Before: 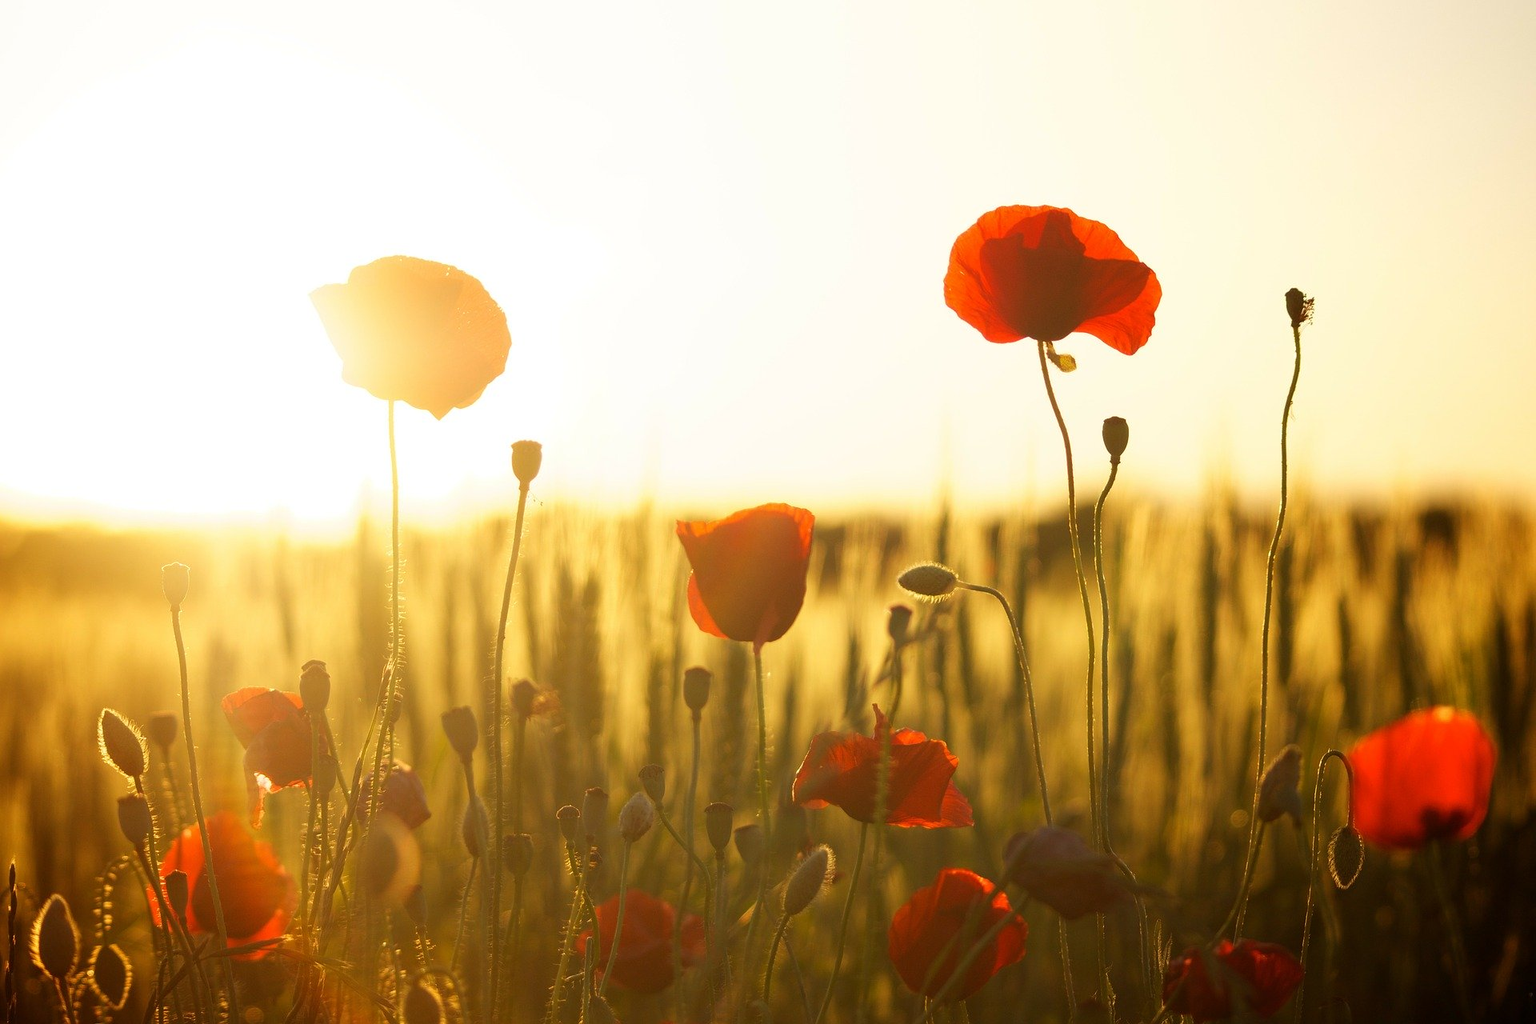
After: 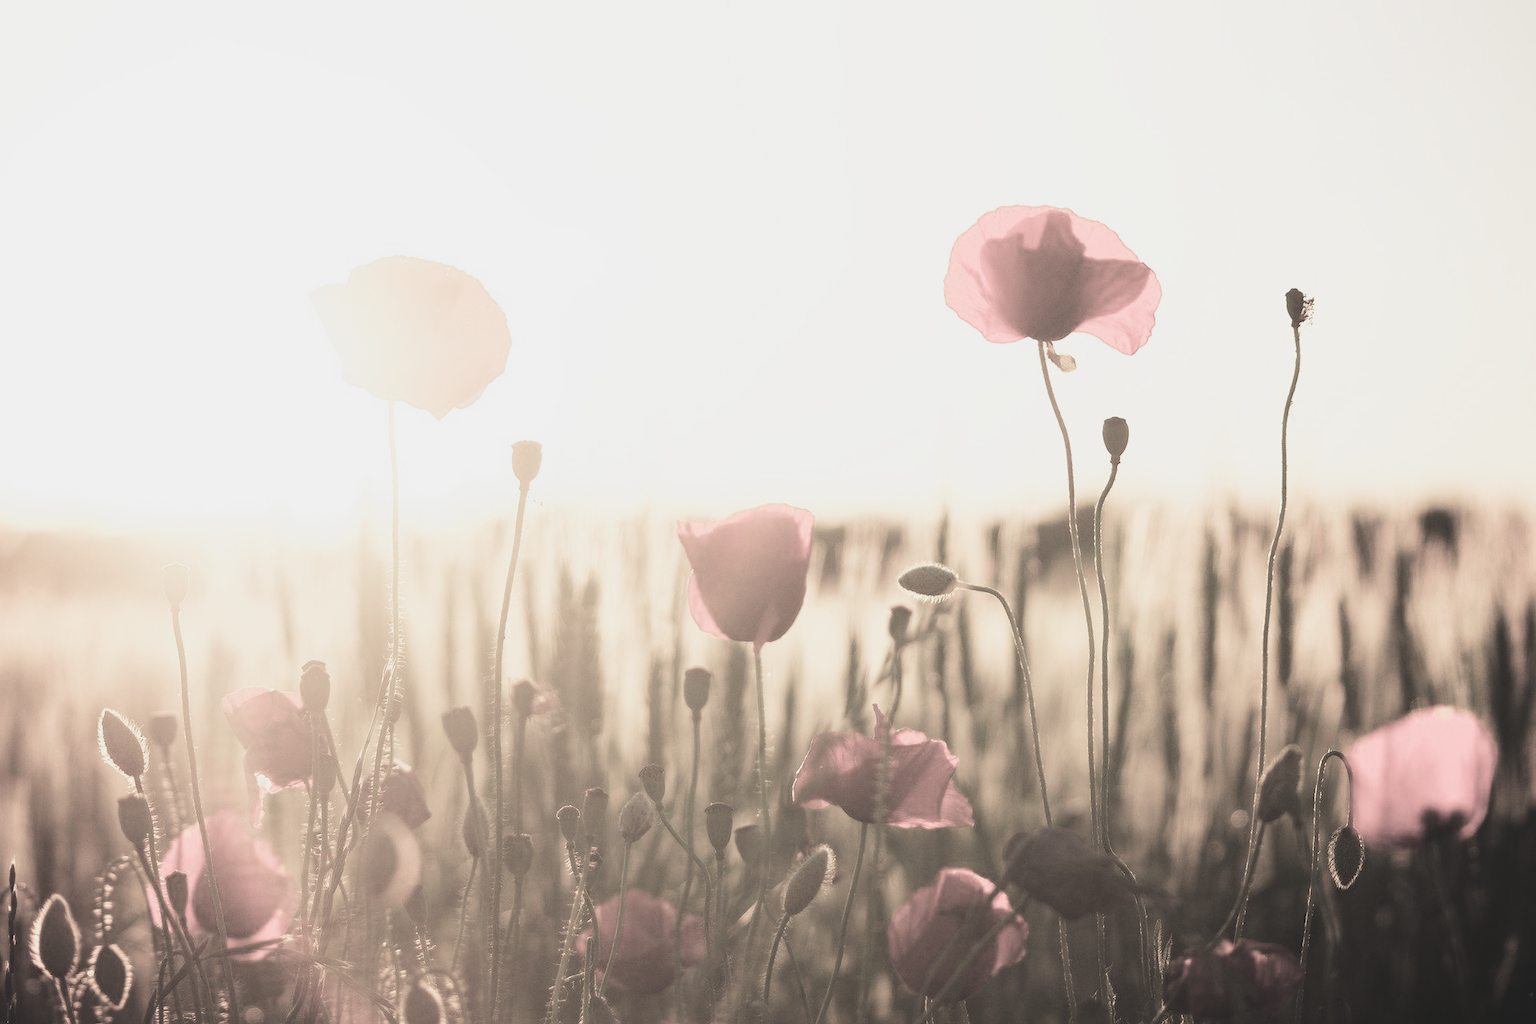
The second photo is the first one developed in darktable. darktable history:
exposure: black level correction -0.028, compensate highlight preservation false
filmic rgb: black relative exposure -5.12 EV, white relative exposure 3.97 EV, hardness 2.9, contrast 1.3, highlights saturation mix -29.57%, color science v5 (2021), contrast in shadows safe, contrast in highlights safe
tone equalizer: -8 EV -0.763 EV, -7 EV -0.726 EV, -6 EV -0.635 EV, -5 EV -0.42 EV, -3 EV 0.393 EV, -2 EV 0.6 EV, -1 EV 0.683 EV, +0 EV 0.764 EV, smoothing diameter 24.88%, edges refinement/feathering 12.44, preserve details guided filter
